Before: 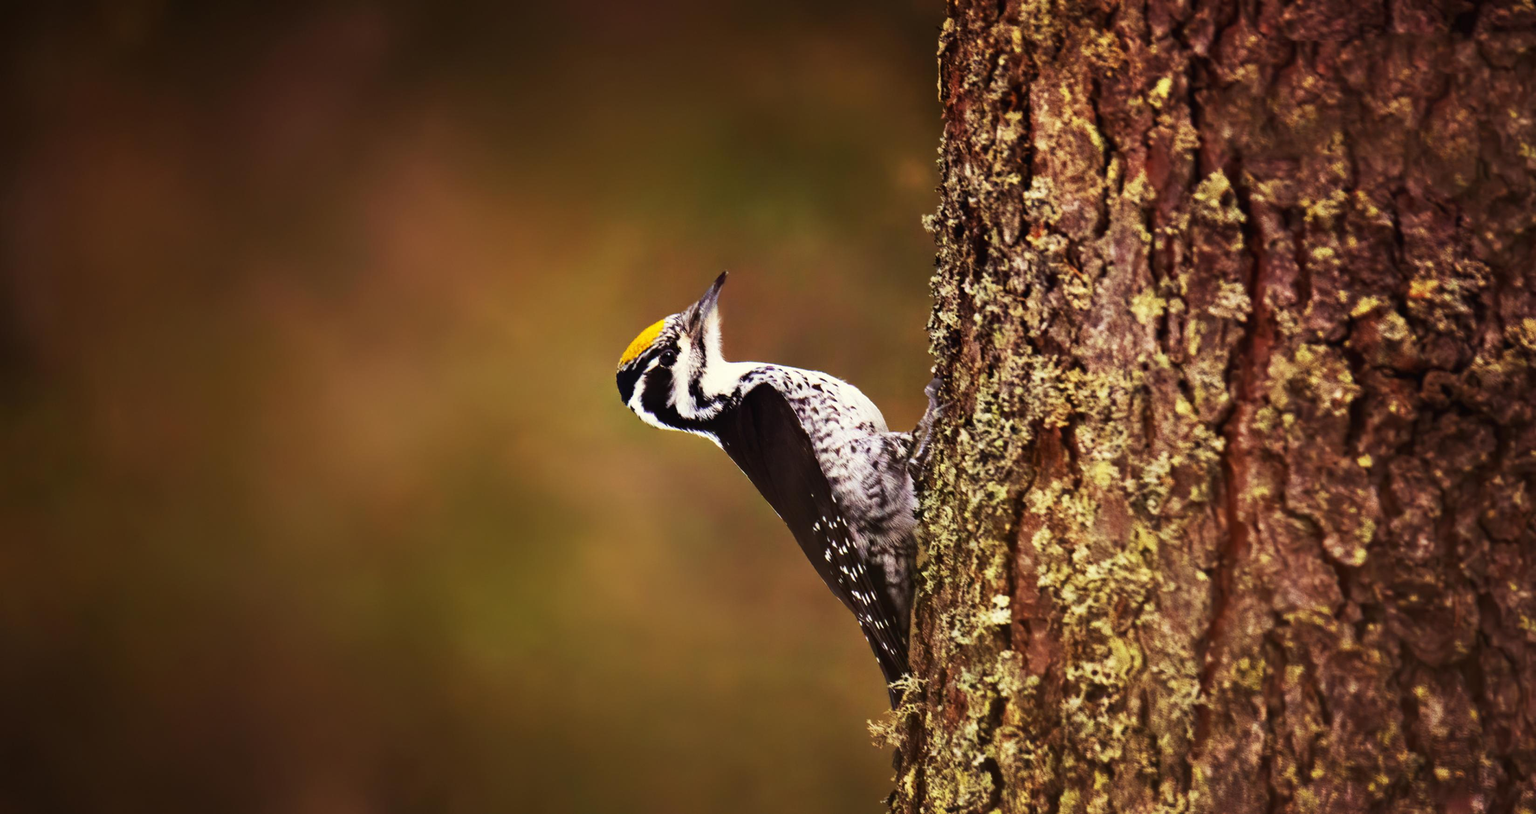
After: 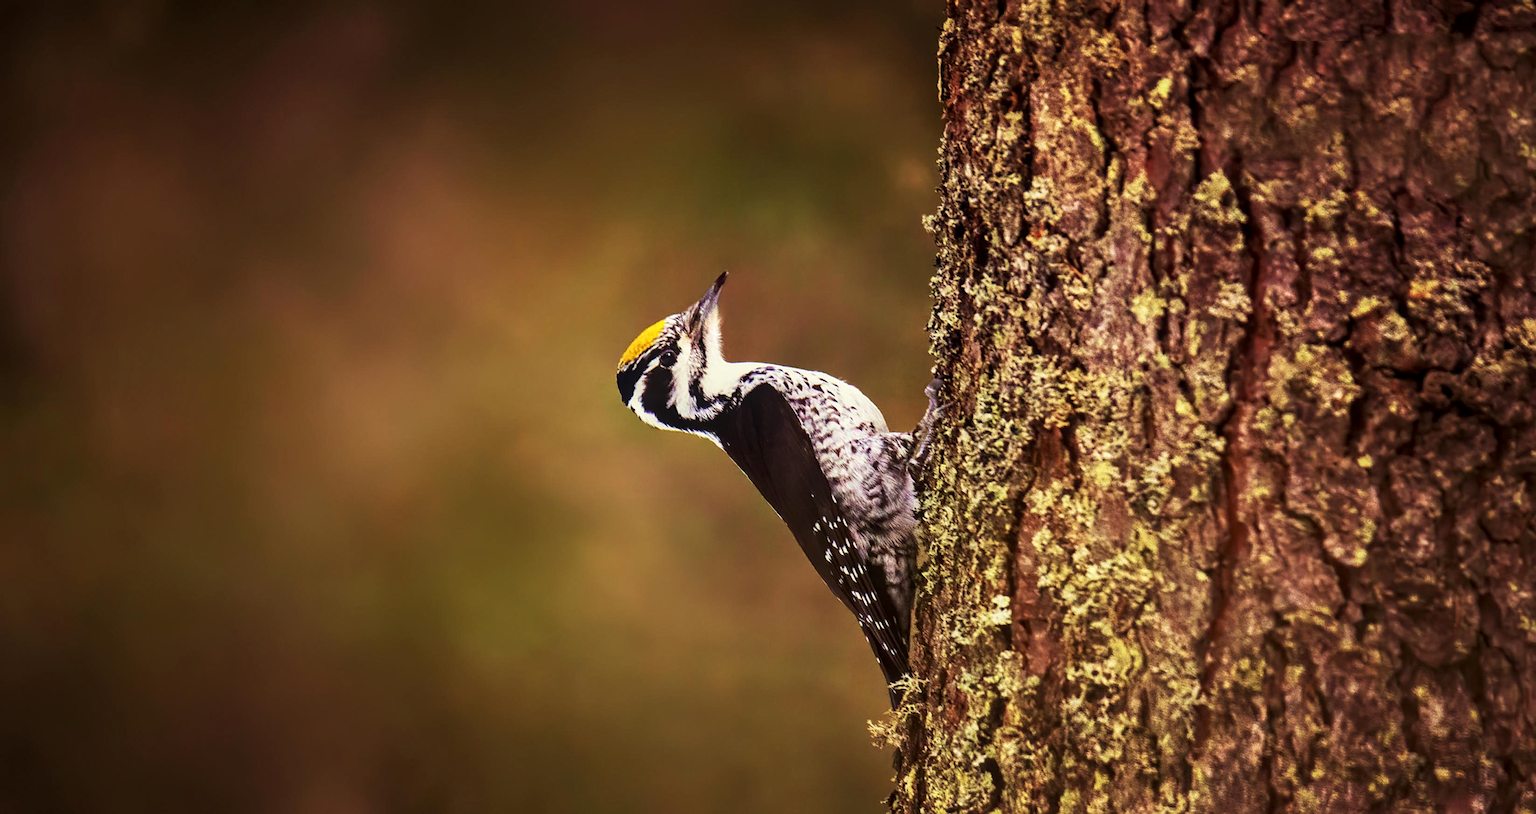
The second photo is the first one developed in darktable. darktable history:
sharpen: on, module defaults
local contrast: on, module defaults
velvia: on, module defaults
